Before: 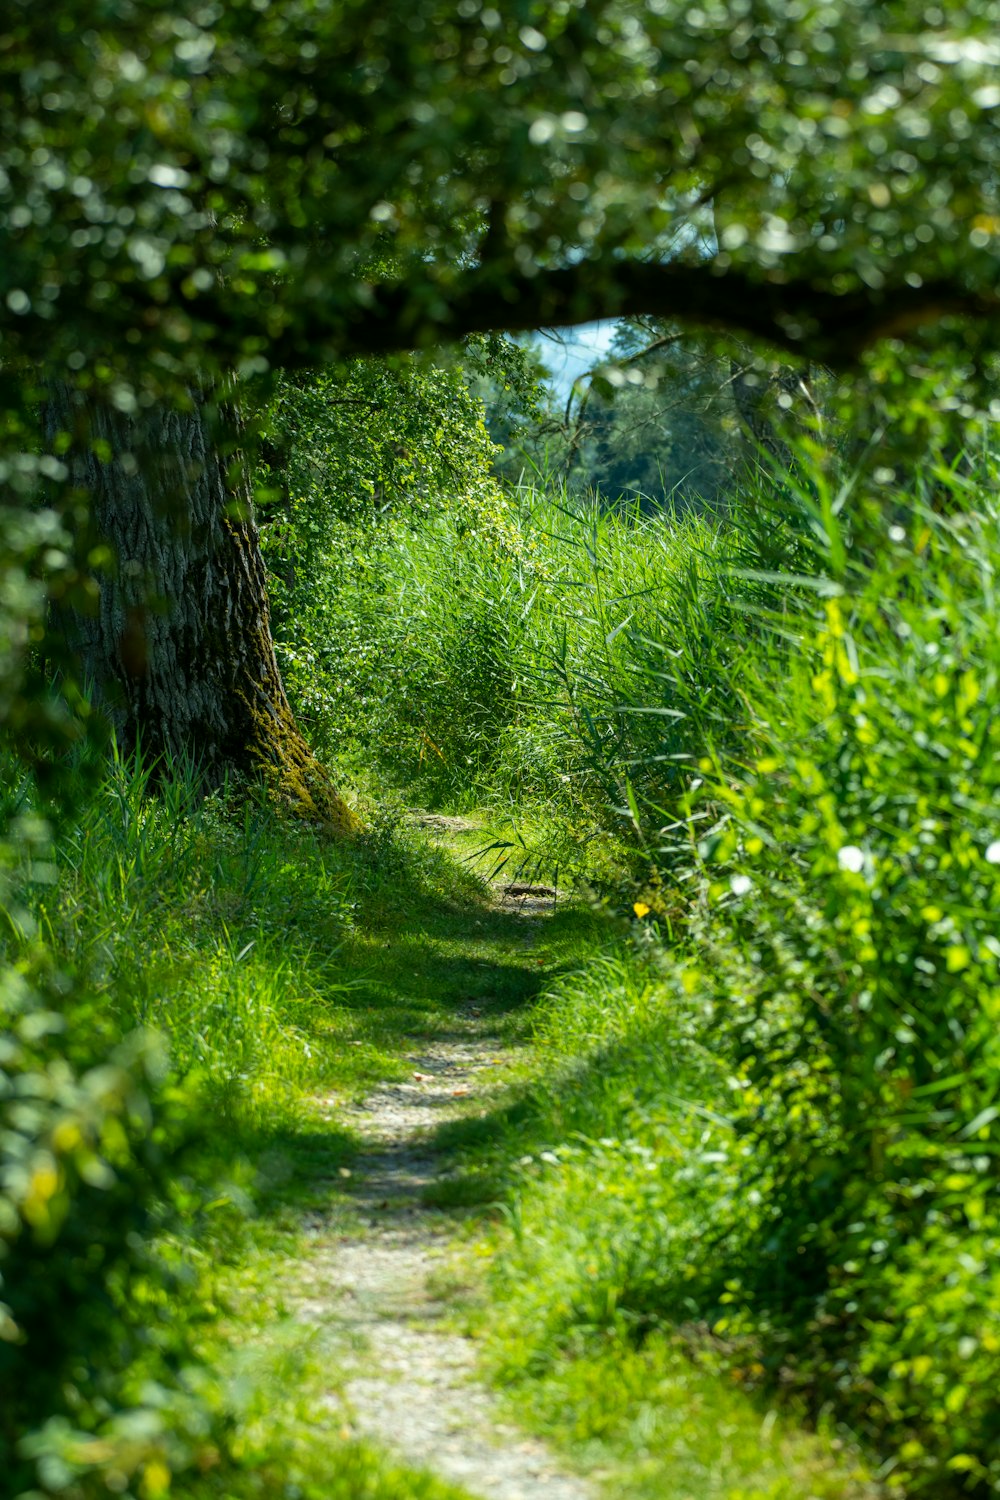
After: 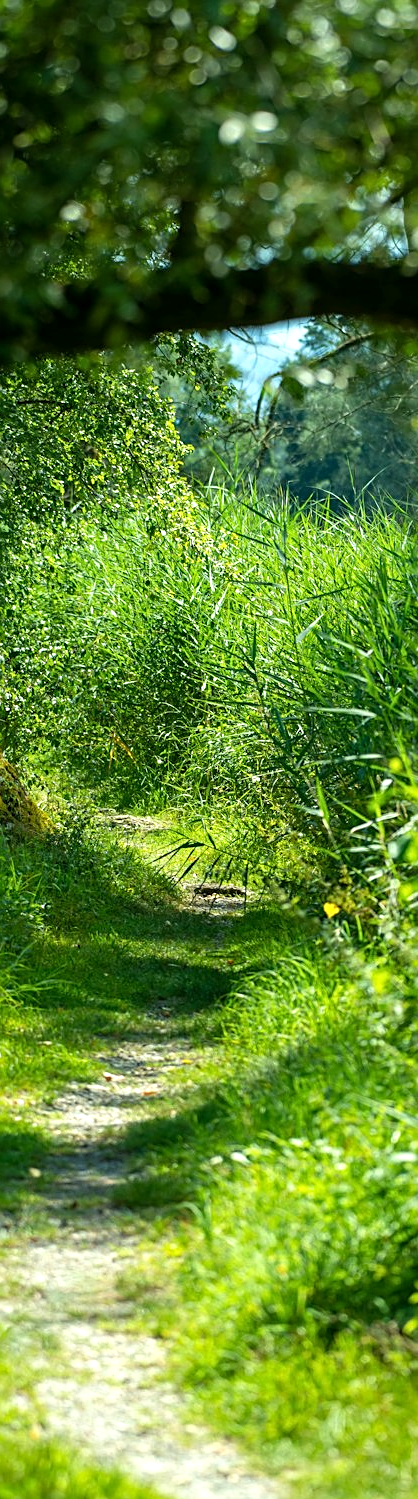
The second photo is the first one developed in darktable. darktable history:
crop: left 31.025%, right 27.121%
sharpen: on, module defaults
exposure: exposure 0.377 EV, compensate highlight preservation false
